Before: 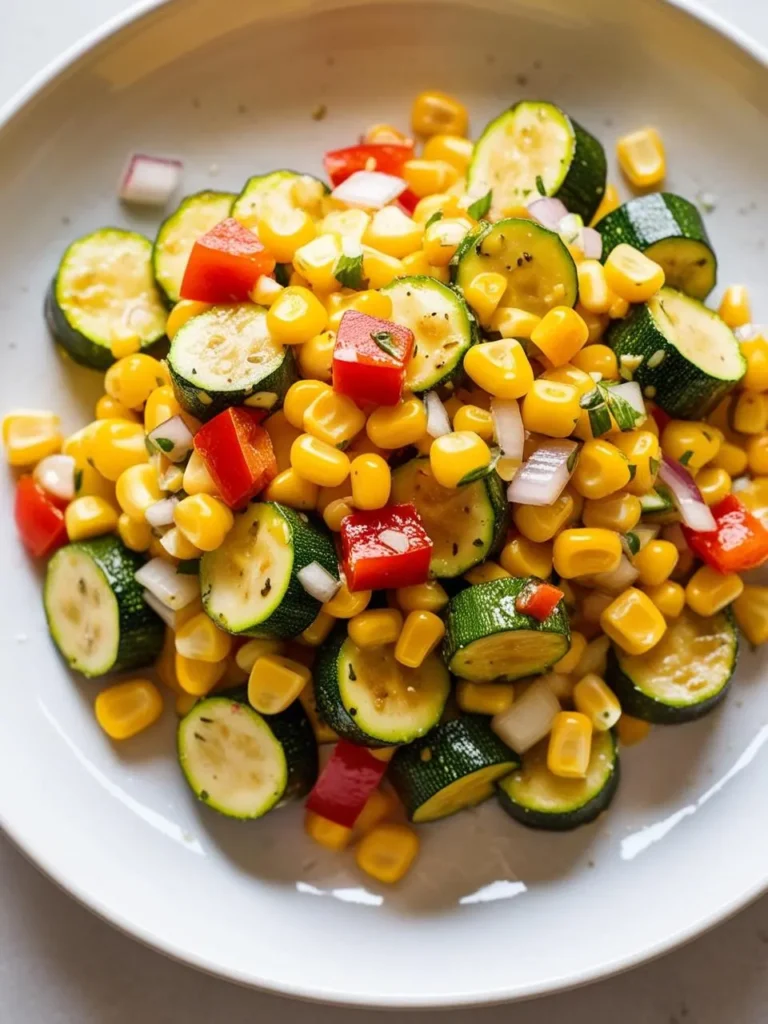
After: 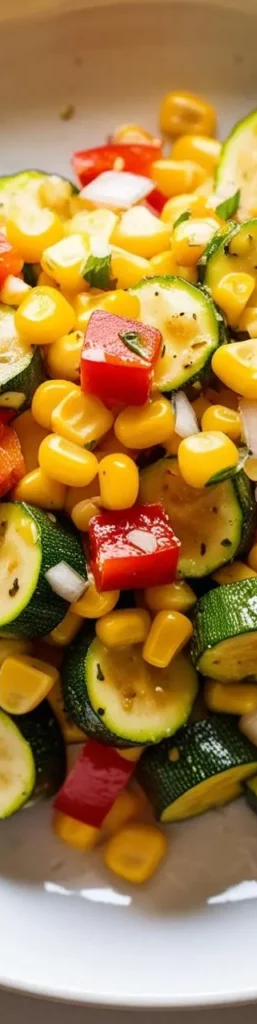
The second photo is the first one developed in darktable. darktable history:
crop: left 32.919%, right 33.591%
